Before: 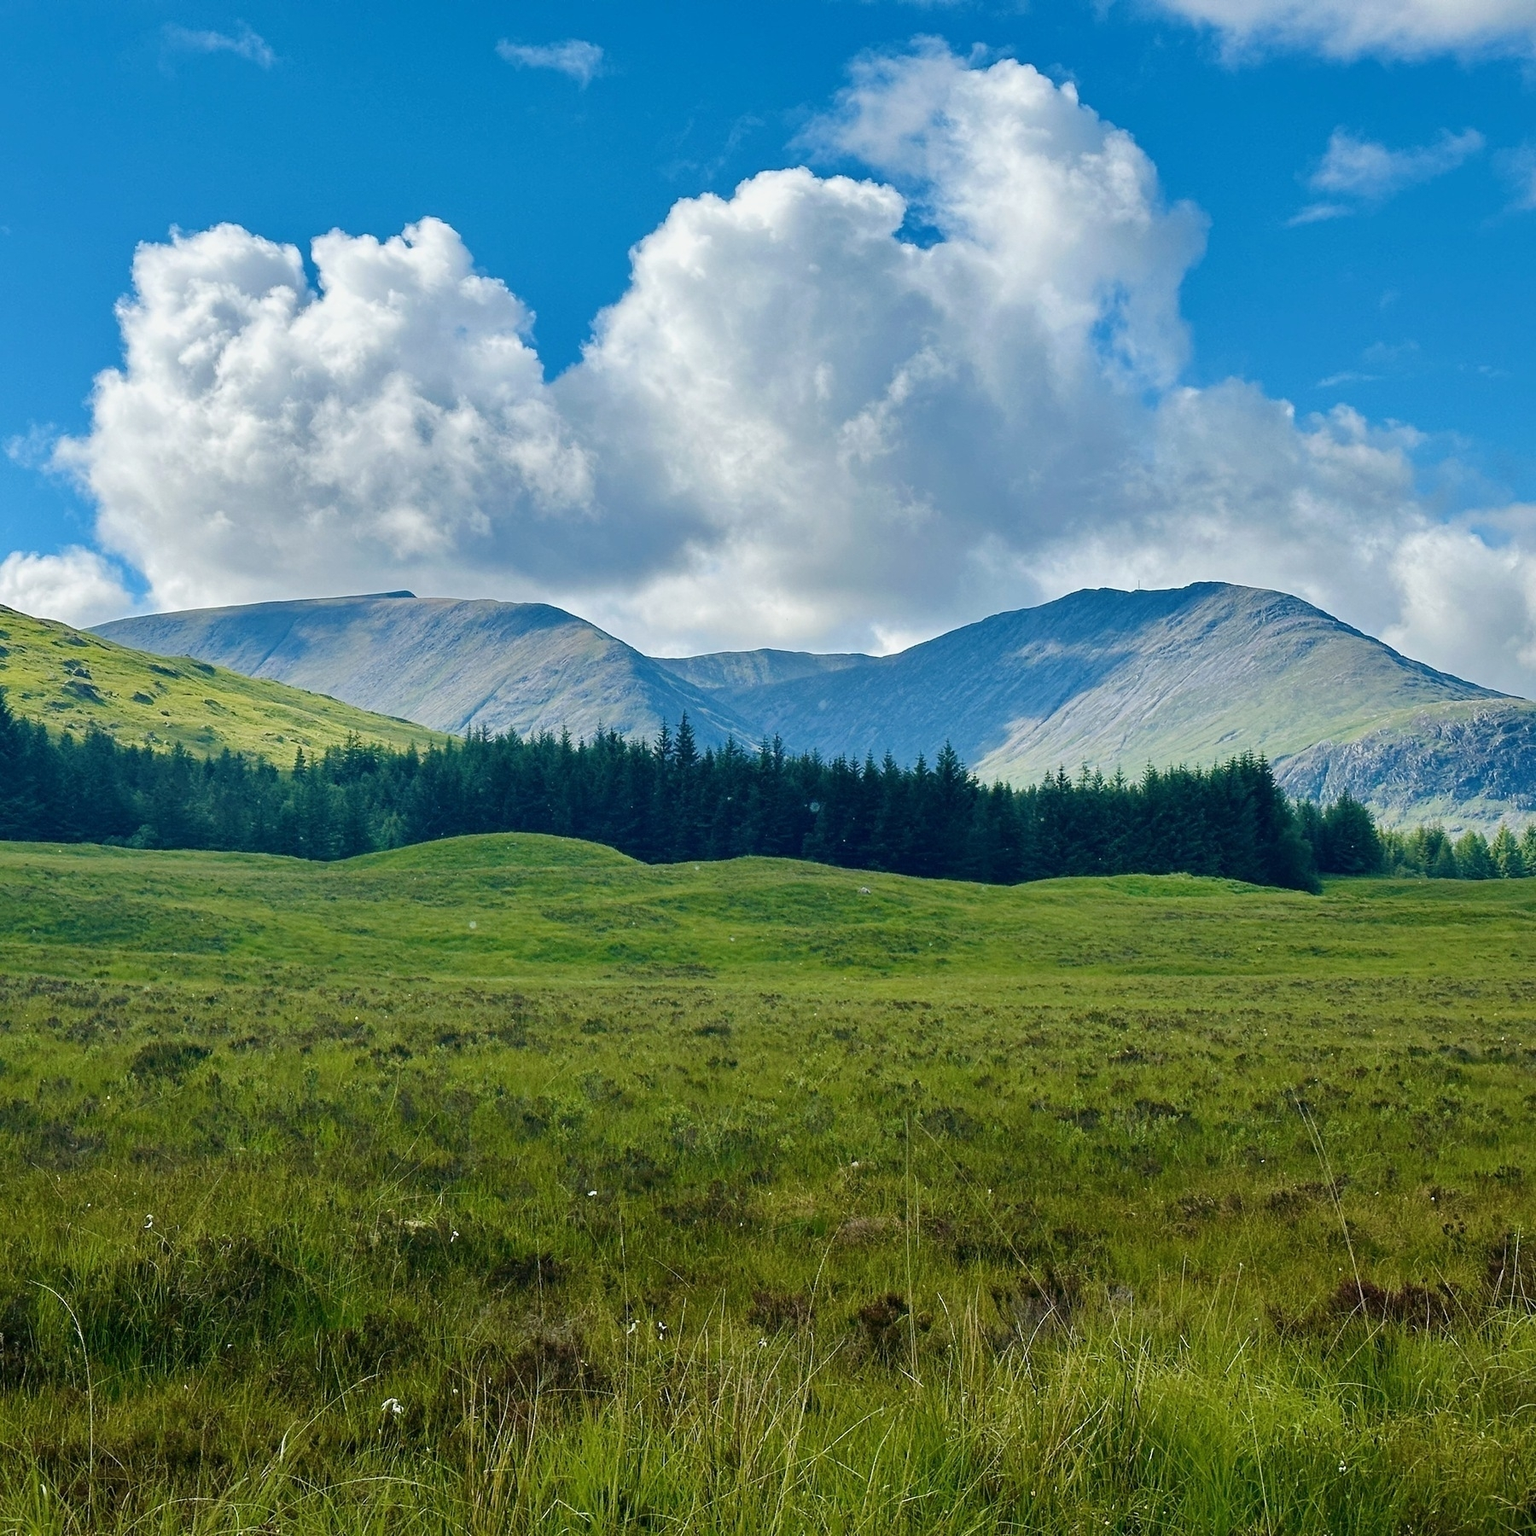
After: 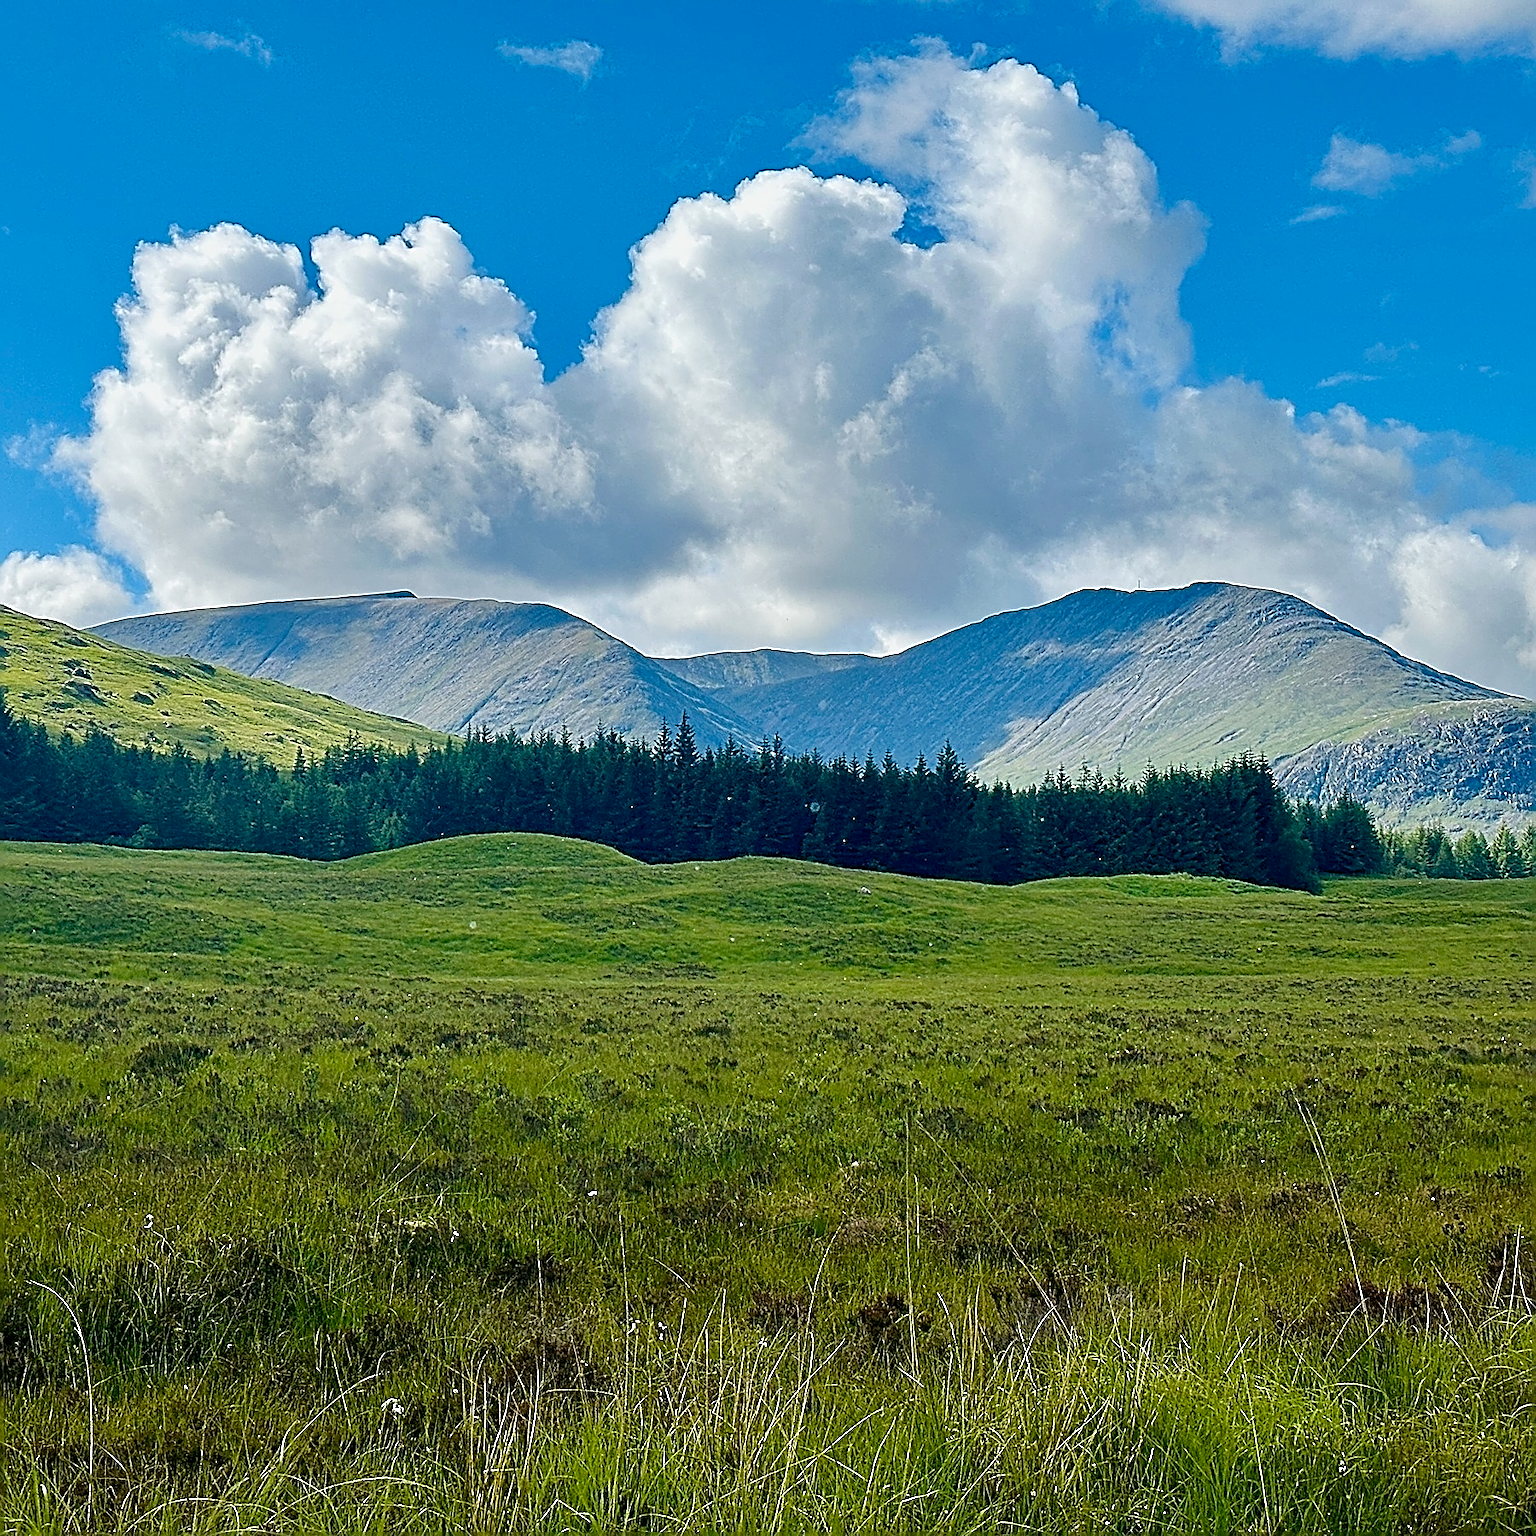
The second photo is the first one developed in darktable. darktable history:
levels: mode automatic, white 99.94%
sharpen: amount 1.847
